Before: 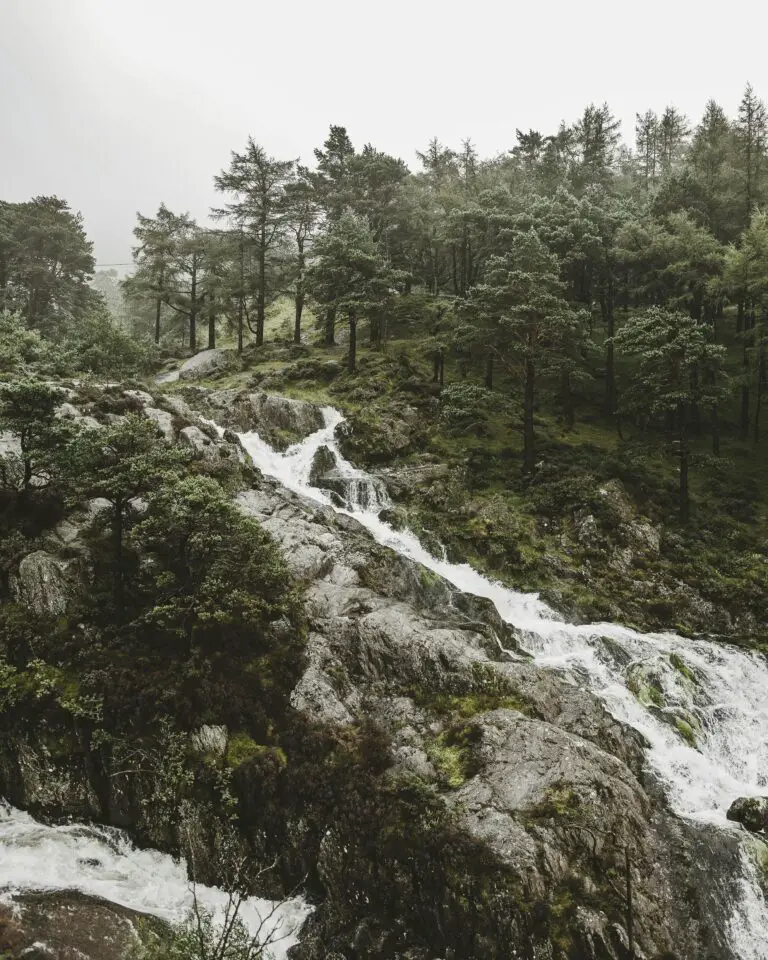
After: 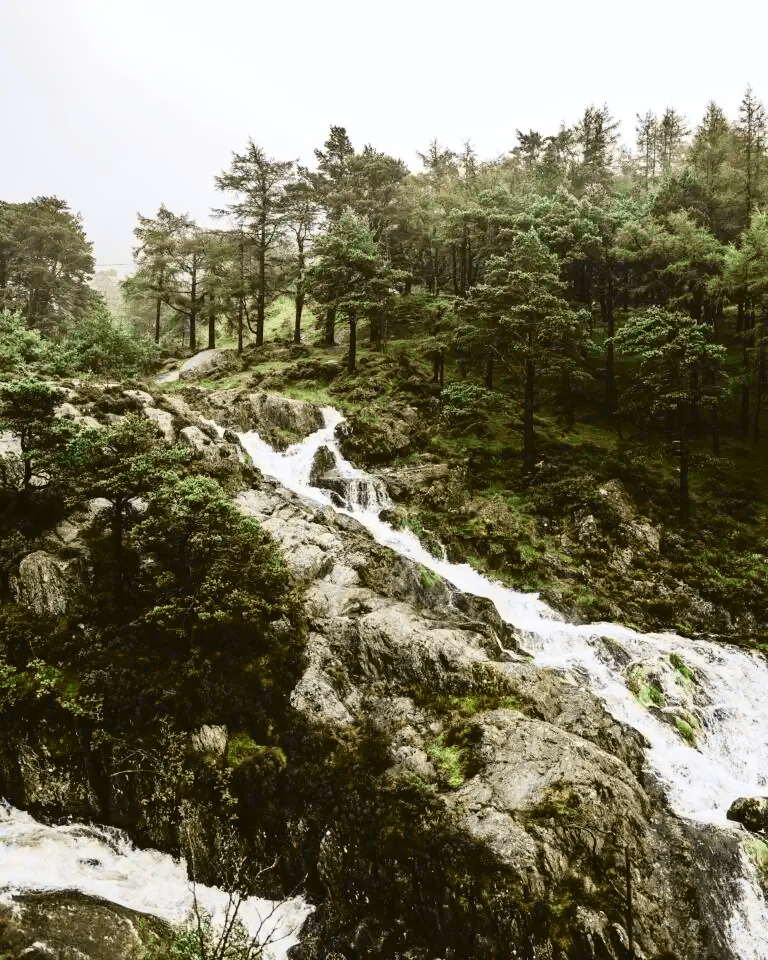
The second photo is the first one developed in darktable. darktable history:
tone curve: curves: ch0 [(0, 0.011) (0.053, 0.026) (0.174, 0.115) (0.398, 0.444) (0.673, 0.775) (0.829, 0.906) (0.991, 0.981)]; ch1 [(0, 0) (0.276, 0.206) (0.409, 0.383) (0.473, 0.458) (0.492, 0.499) (0.521, 0.502) (0.546, 0.543) (0.585, 0.617) (0.659, 0.686) (0.78, 0.8) (1, 1)]; ch2 [(0, 0) (0.438, 0.449) (0.473, 0.469) (0.503, 0.5) (0.523, 0.538) (0.562, 0.598) (0.612, 0.635) (0.695, 0.713) (1, 1)], color space Lab, independent channels, preserve colors none
color balance: lift [1, 1.001, 0.999, 1.001], gamma [1, 1.004, 1.007, 0.993], gain [1, 0.991, 0.987, 1.013], contrast 7.5%, contrast fulcrum 10%, output saturation 115%
